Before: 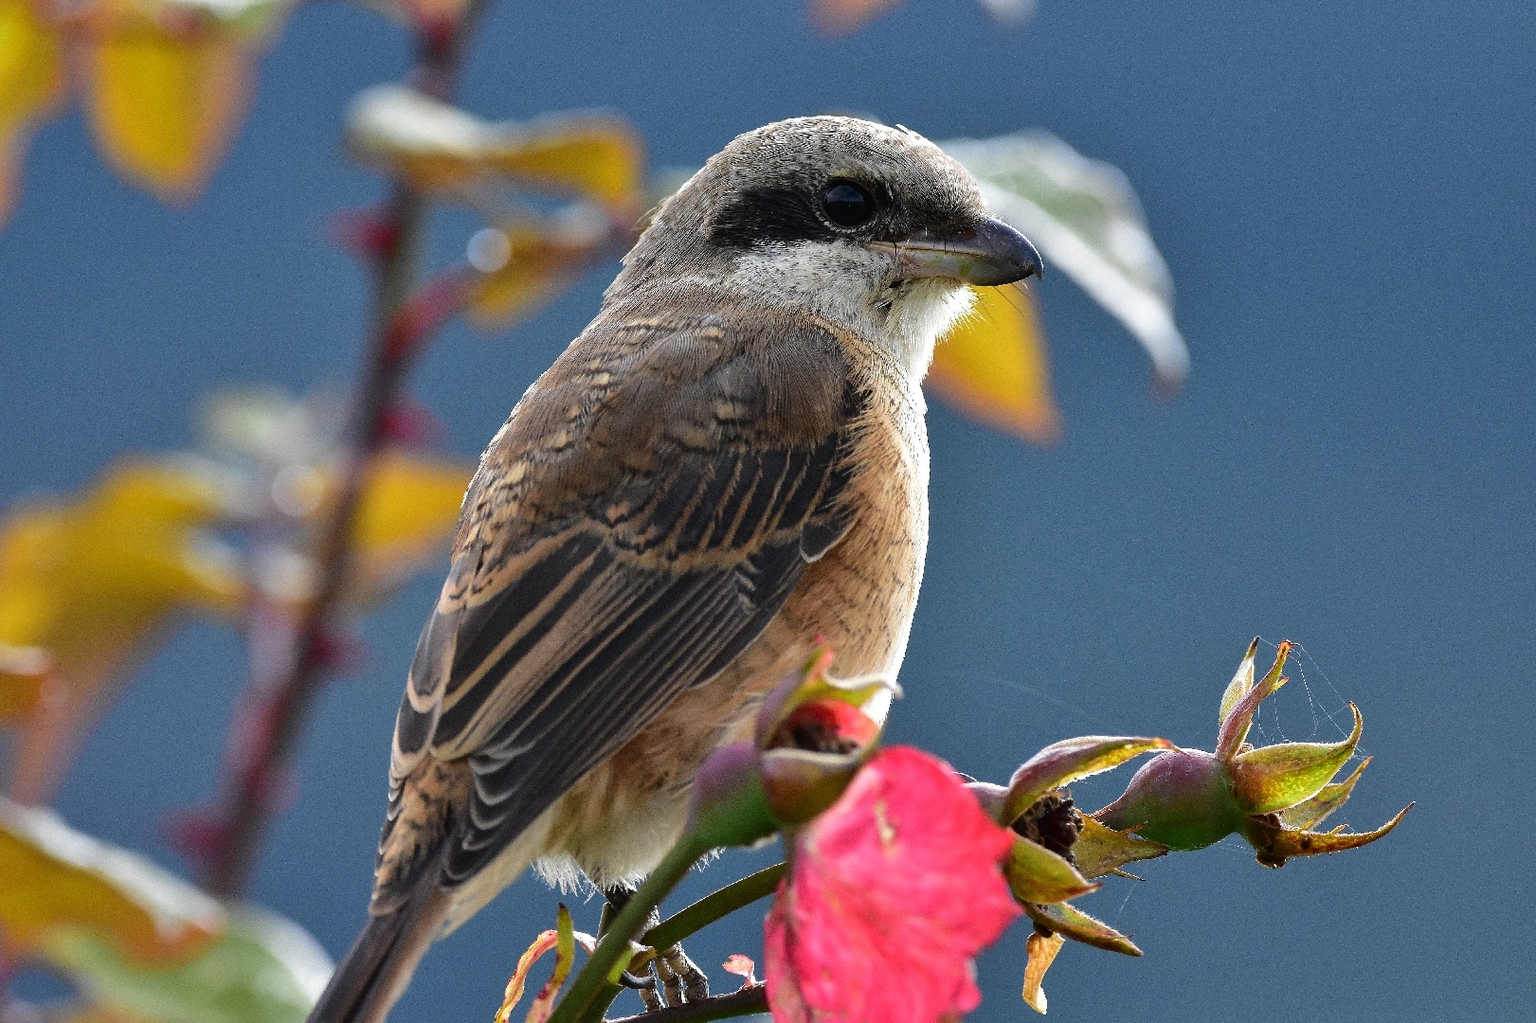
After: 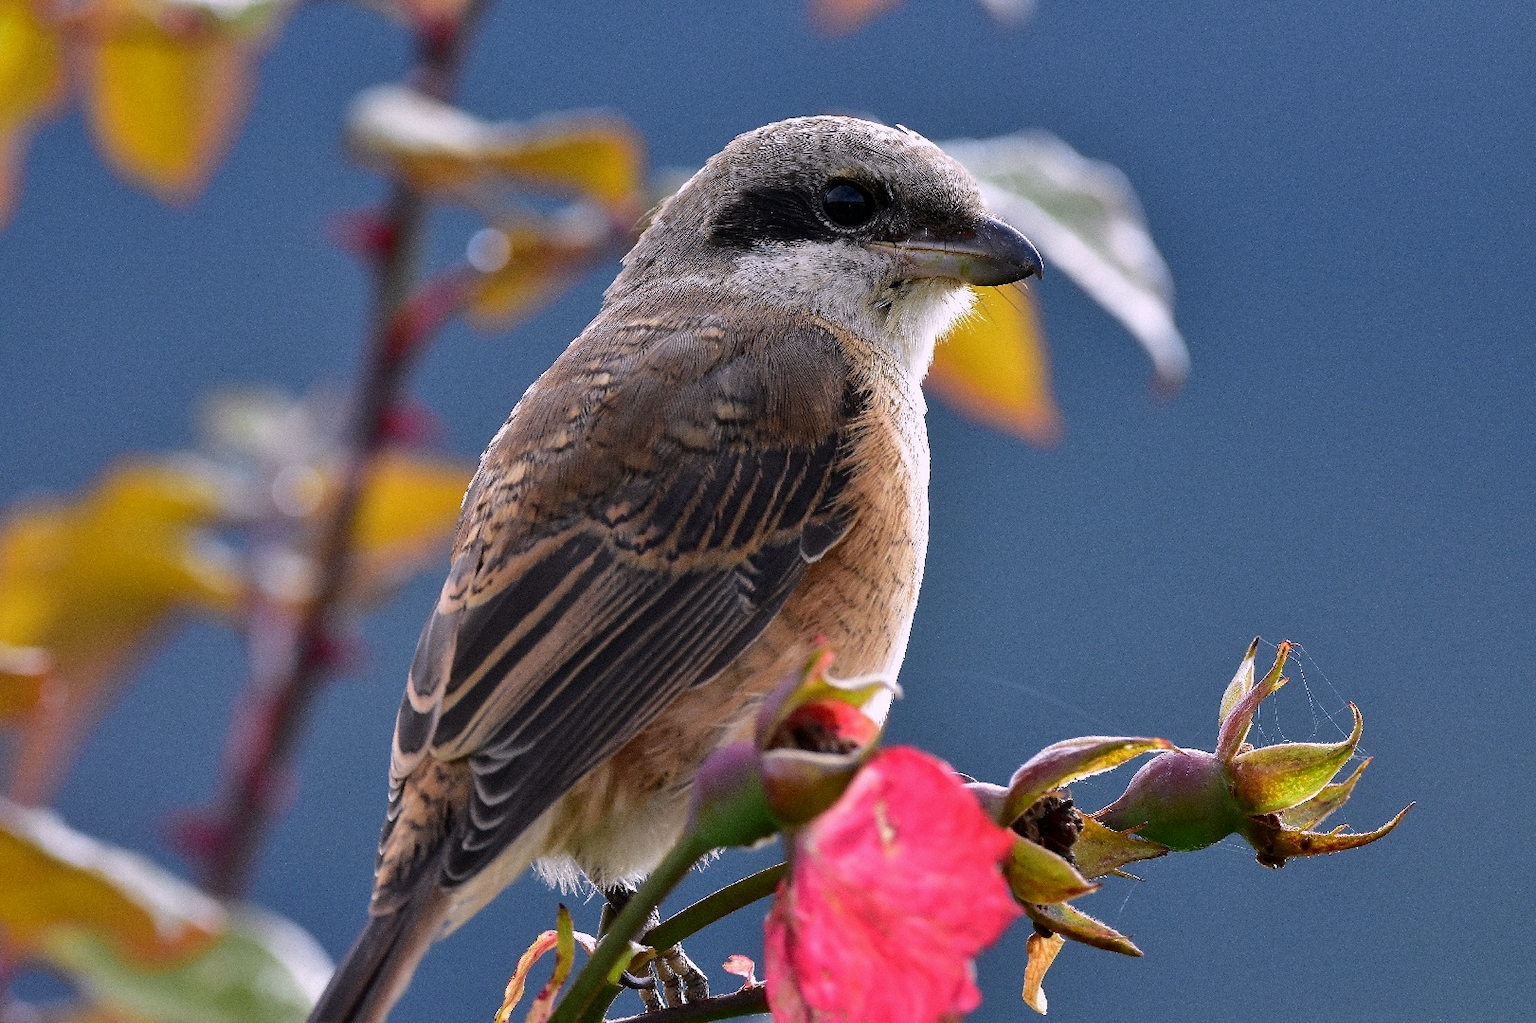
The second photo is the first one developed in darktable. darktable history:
exposure: black level correction 0.001, exposure -0.2 EV, compensate highlight preservation false
tone equalizer: -8 EV -0.55 EV
white balance: red 1.05, blue 1.072
